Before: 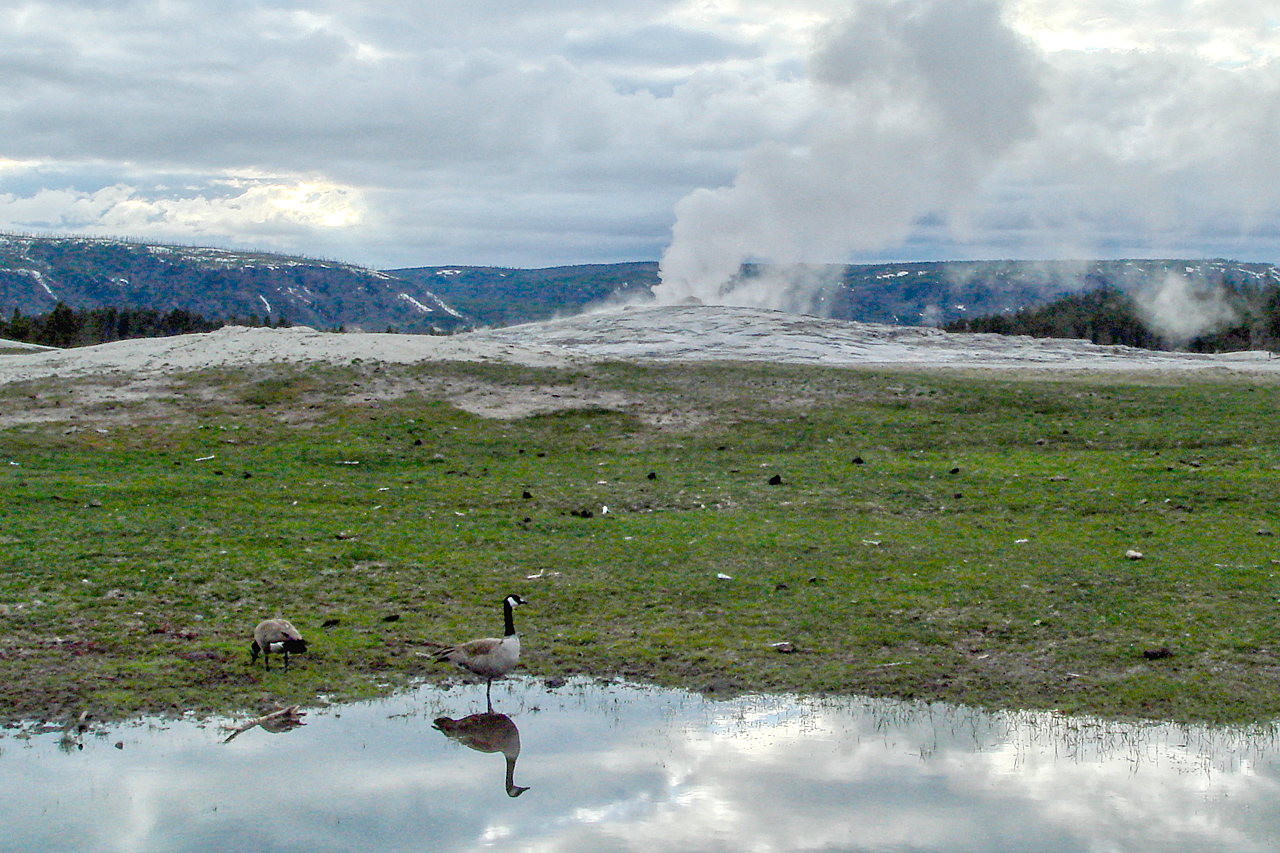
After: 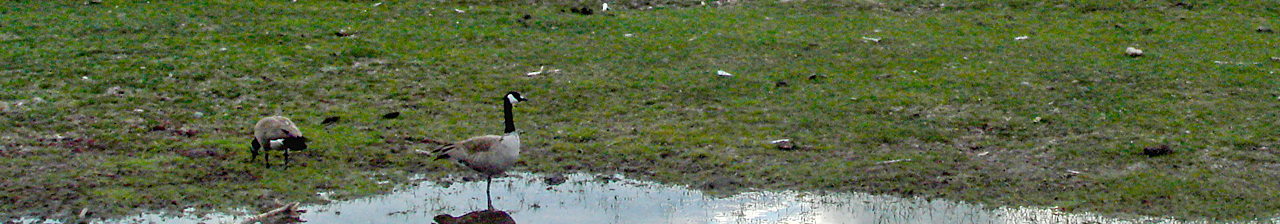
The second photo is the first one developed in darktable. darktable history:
crop and rotate: top 59.065%, bottom 14.564%
